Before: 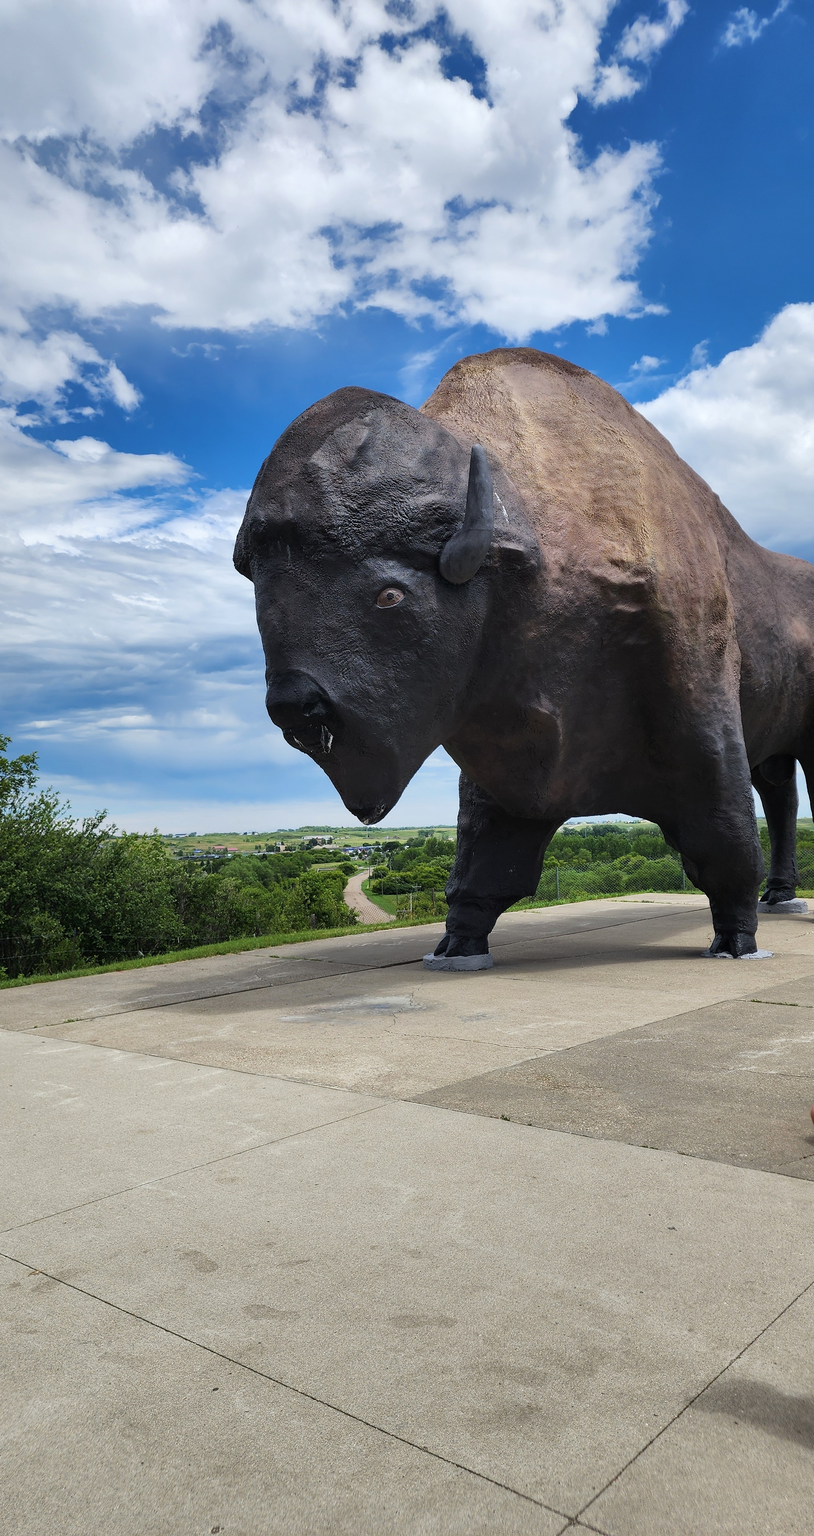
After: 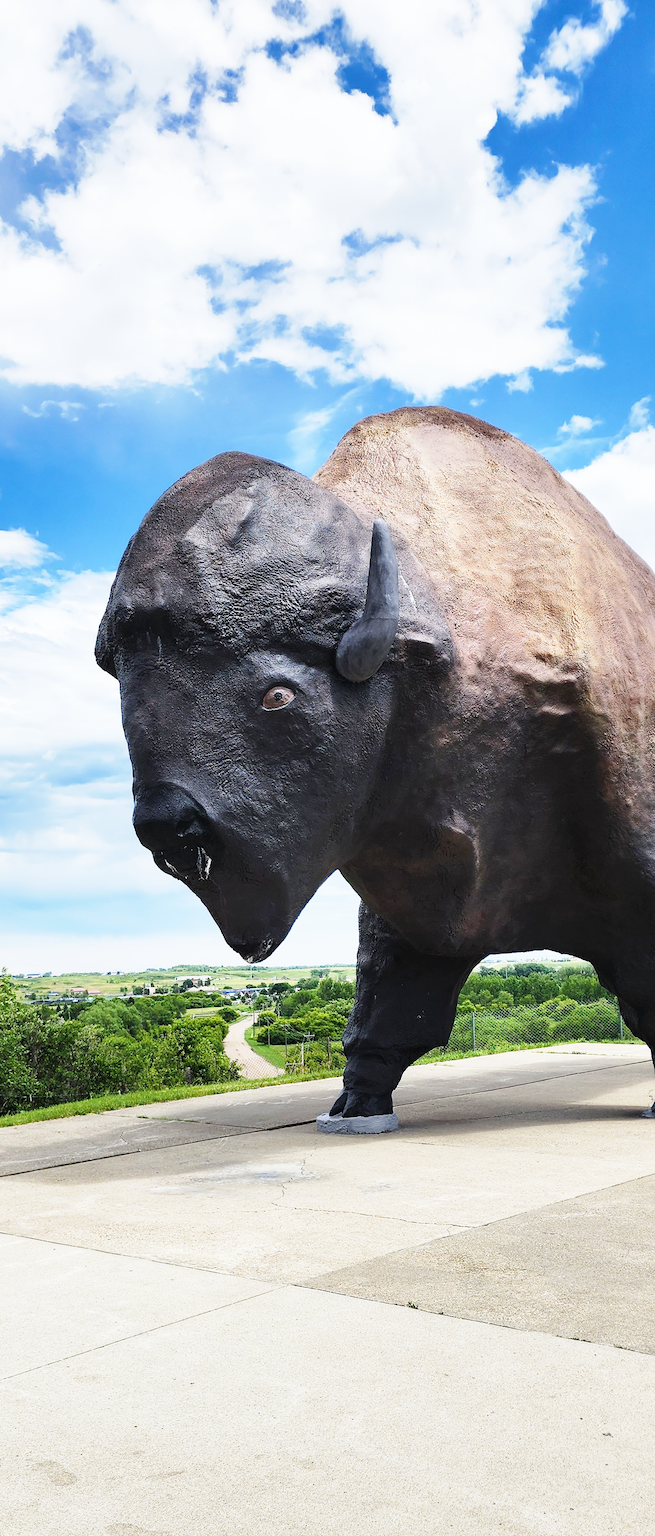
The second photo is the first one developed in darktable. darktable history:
base curve: curves: ch0 [(0, 0) (0.018, 0.026) (0.143, 0.37) (0.33, 0.731) (0.458, 0.853) (0.735, 0.965) (0.905, 0.986) (1, 1)], preserve colors none
crop: left 18.724%, right 12.337%, bottom 14.35%
